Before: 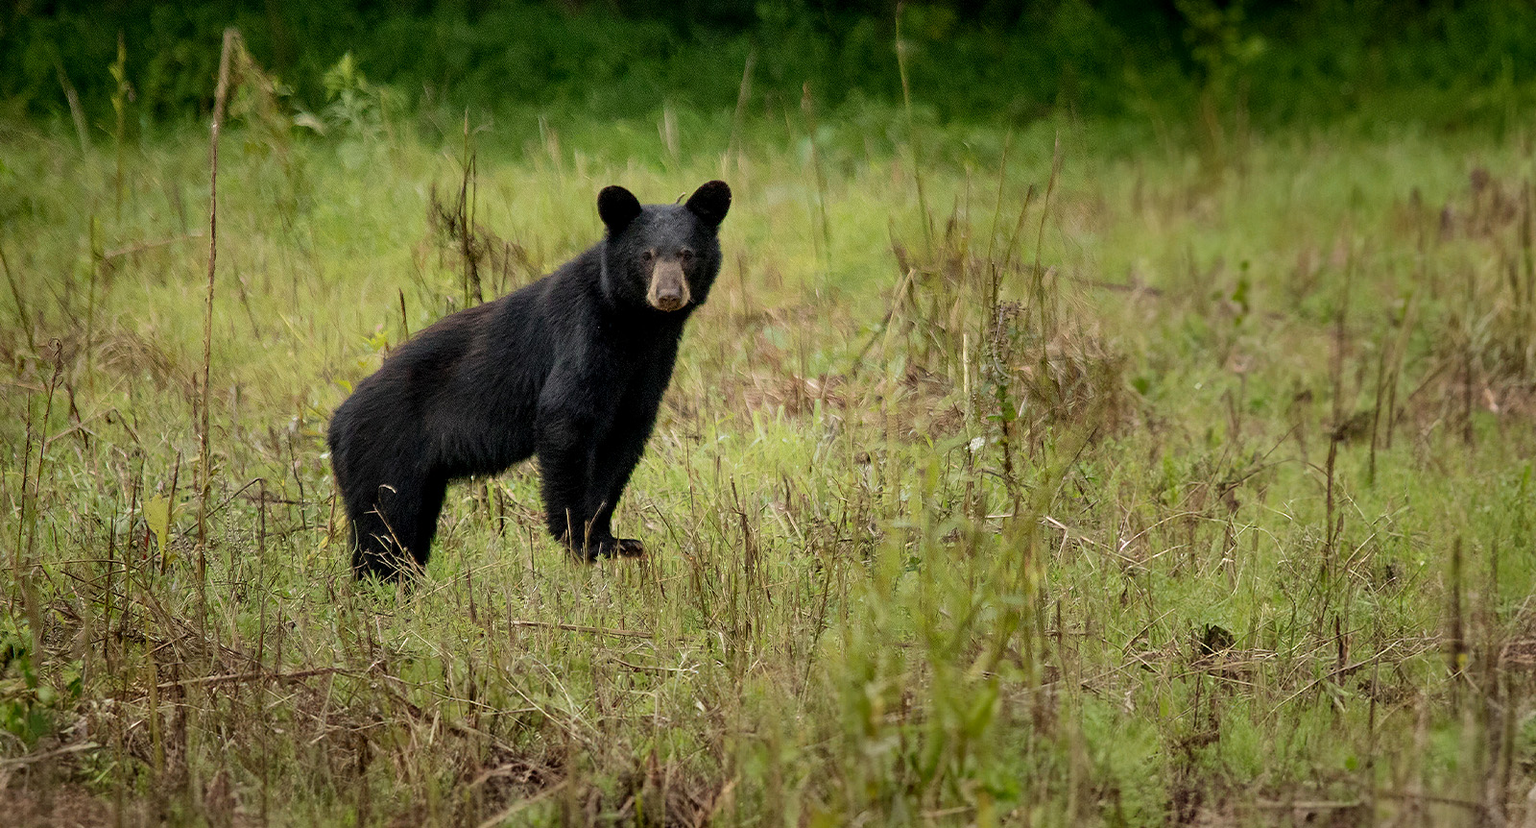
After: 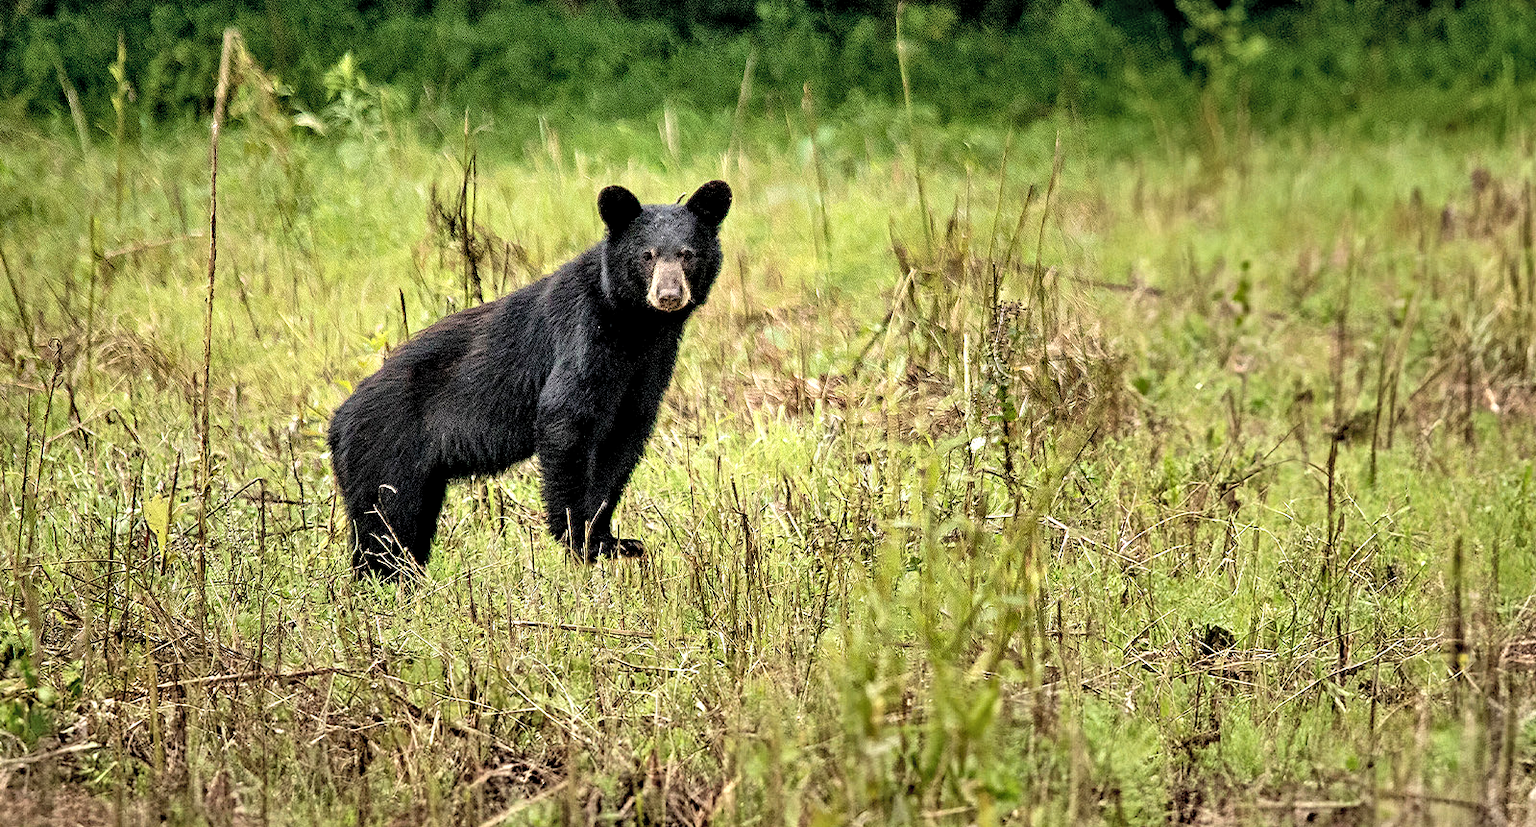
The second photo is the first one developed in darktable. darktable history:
contrast brightness saturation: brightness 0.143
tone equalizer: edges refinement/feathering 500, mask exposure compensation -1.57 EV, preserve details no
velvia: strength 8.85%
shadows and highlights: shadows 48.04, highlights -42.99, soften with gaussian
contrast equalizer: octaves 7, y [[0.5, 0.542, 0.583, 0.625, 0.667, 0.708], [0.5 ×6], [0.5 ×6], [0 ×6], [0 ×6]]
color balance rgb: linear chroma grading › global chroma -1.142%, perceptual saturation grading › global saturation -2.808%, perceptual saturation grading › shadows -2.57%, perceptual brilliance grading › global brilliance 17.812%
